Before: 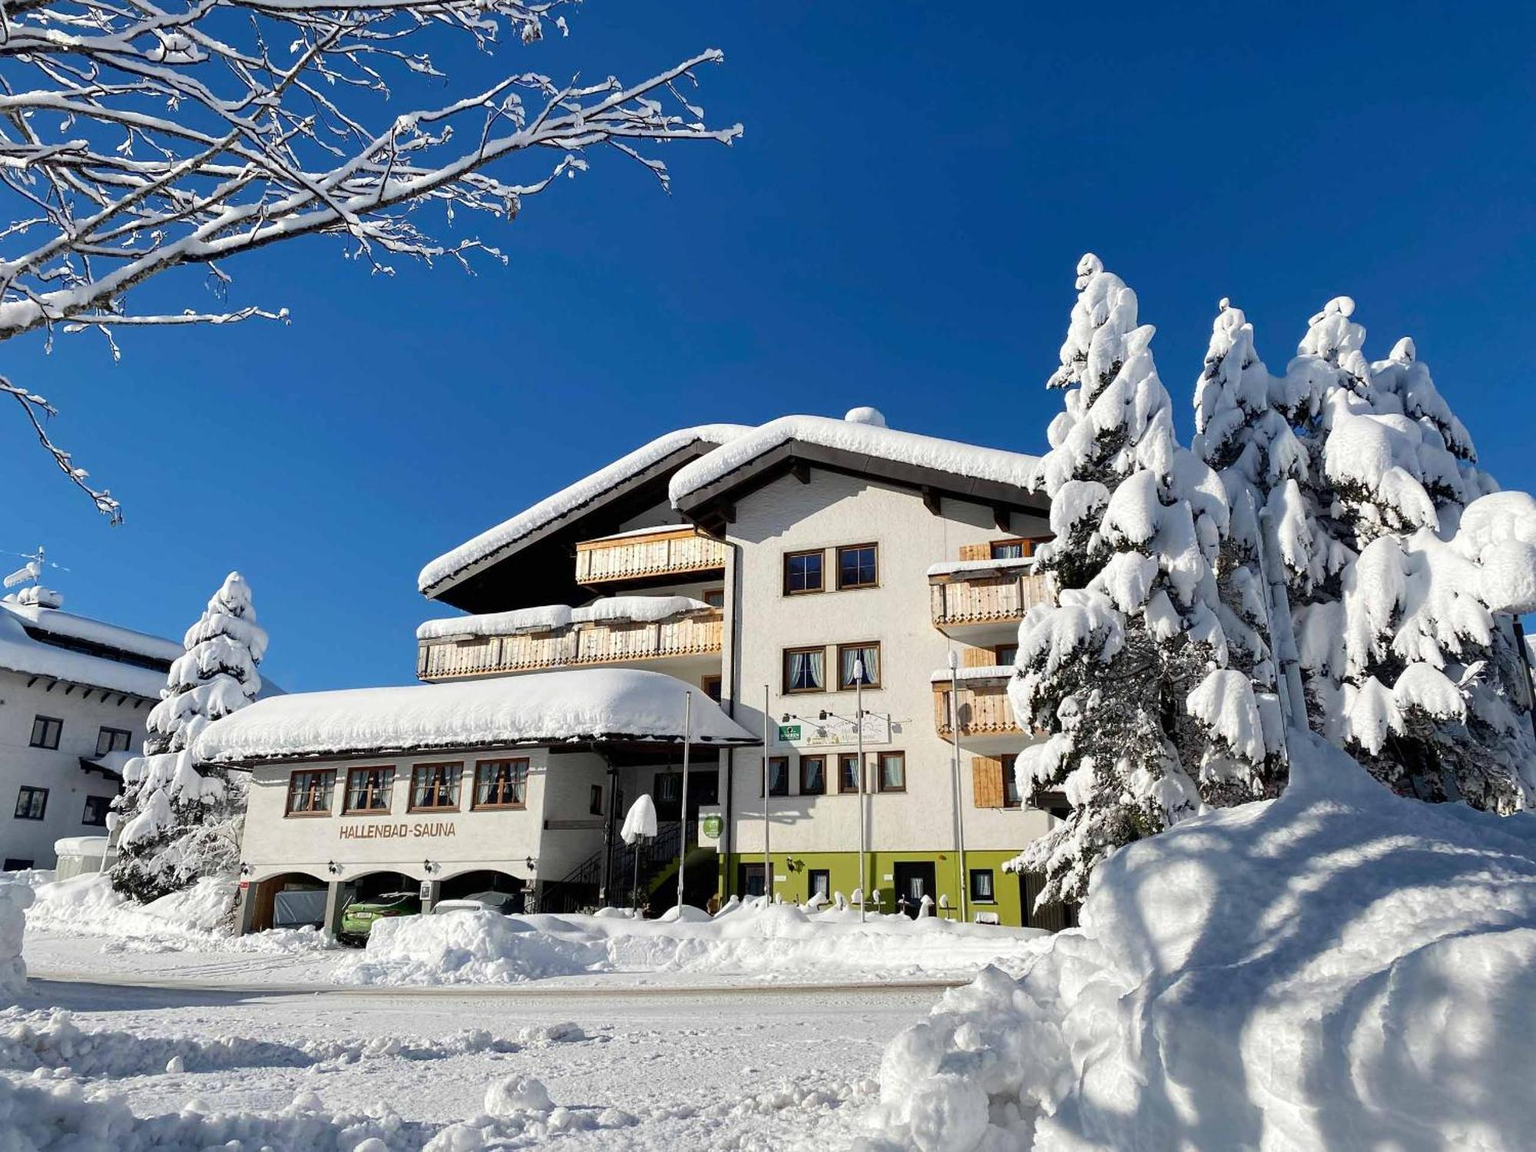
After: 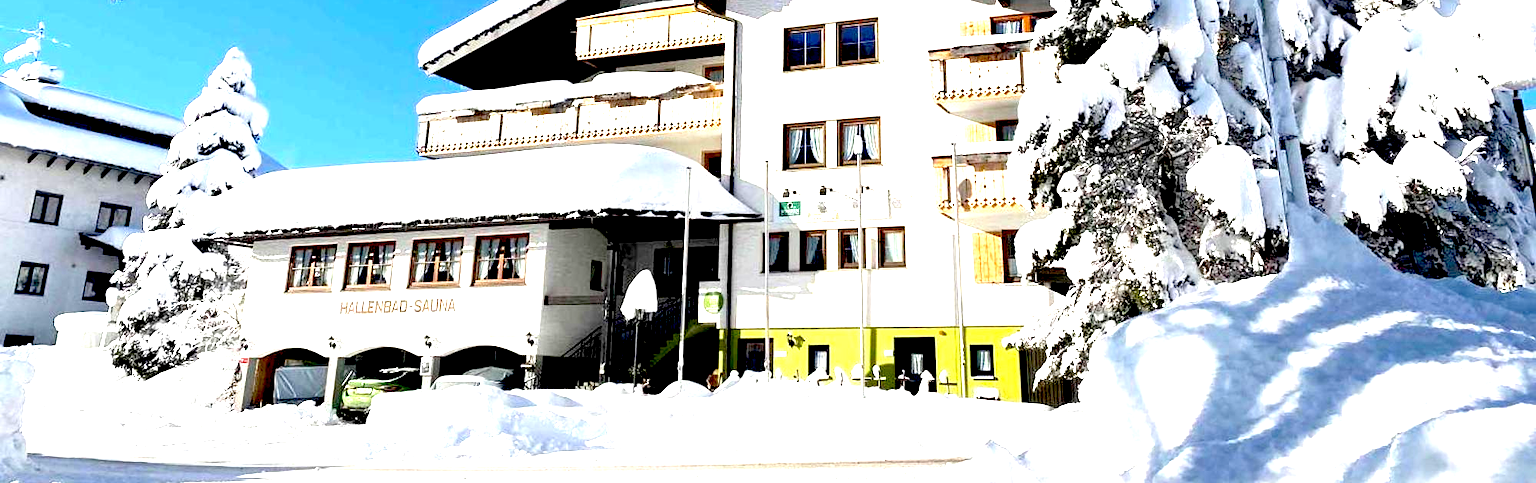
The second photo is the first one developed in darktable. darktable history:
exposure: black level correction 0.016, exposure 1.774 EV, compensate highlight preservation false
crop: top 45.551%, bottom 12.262%
